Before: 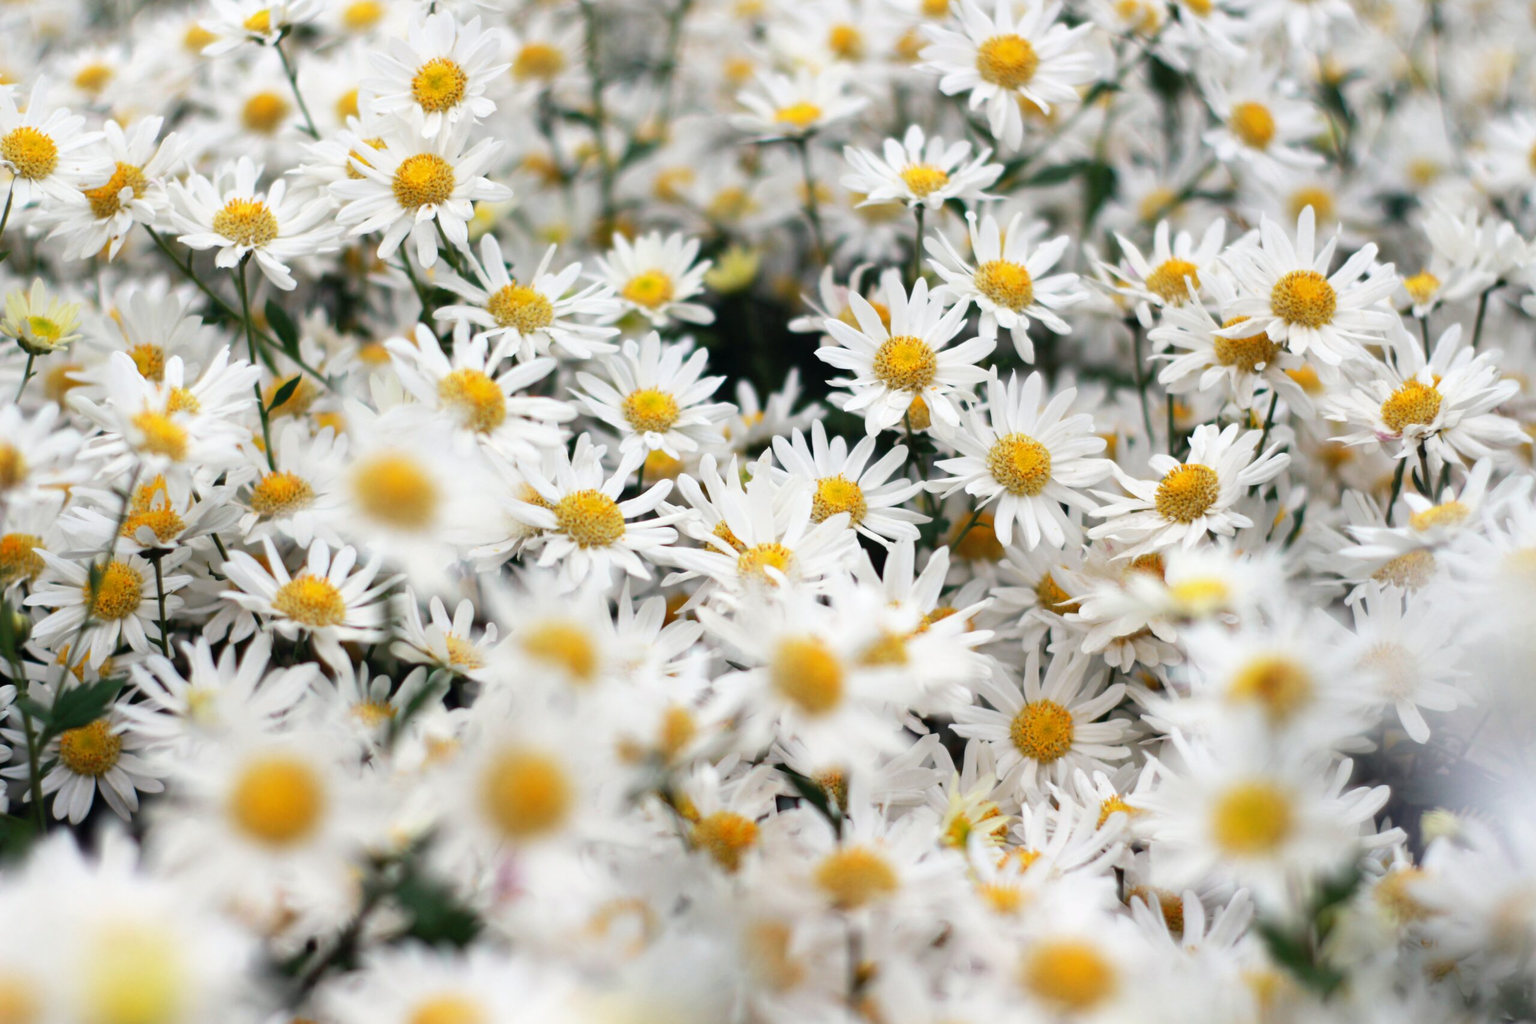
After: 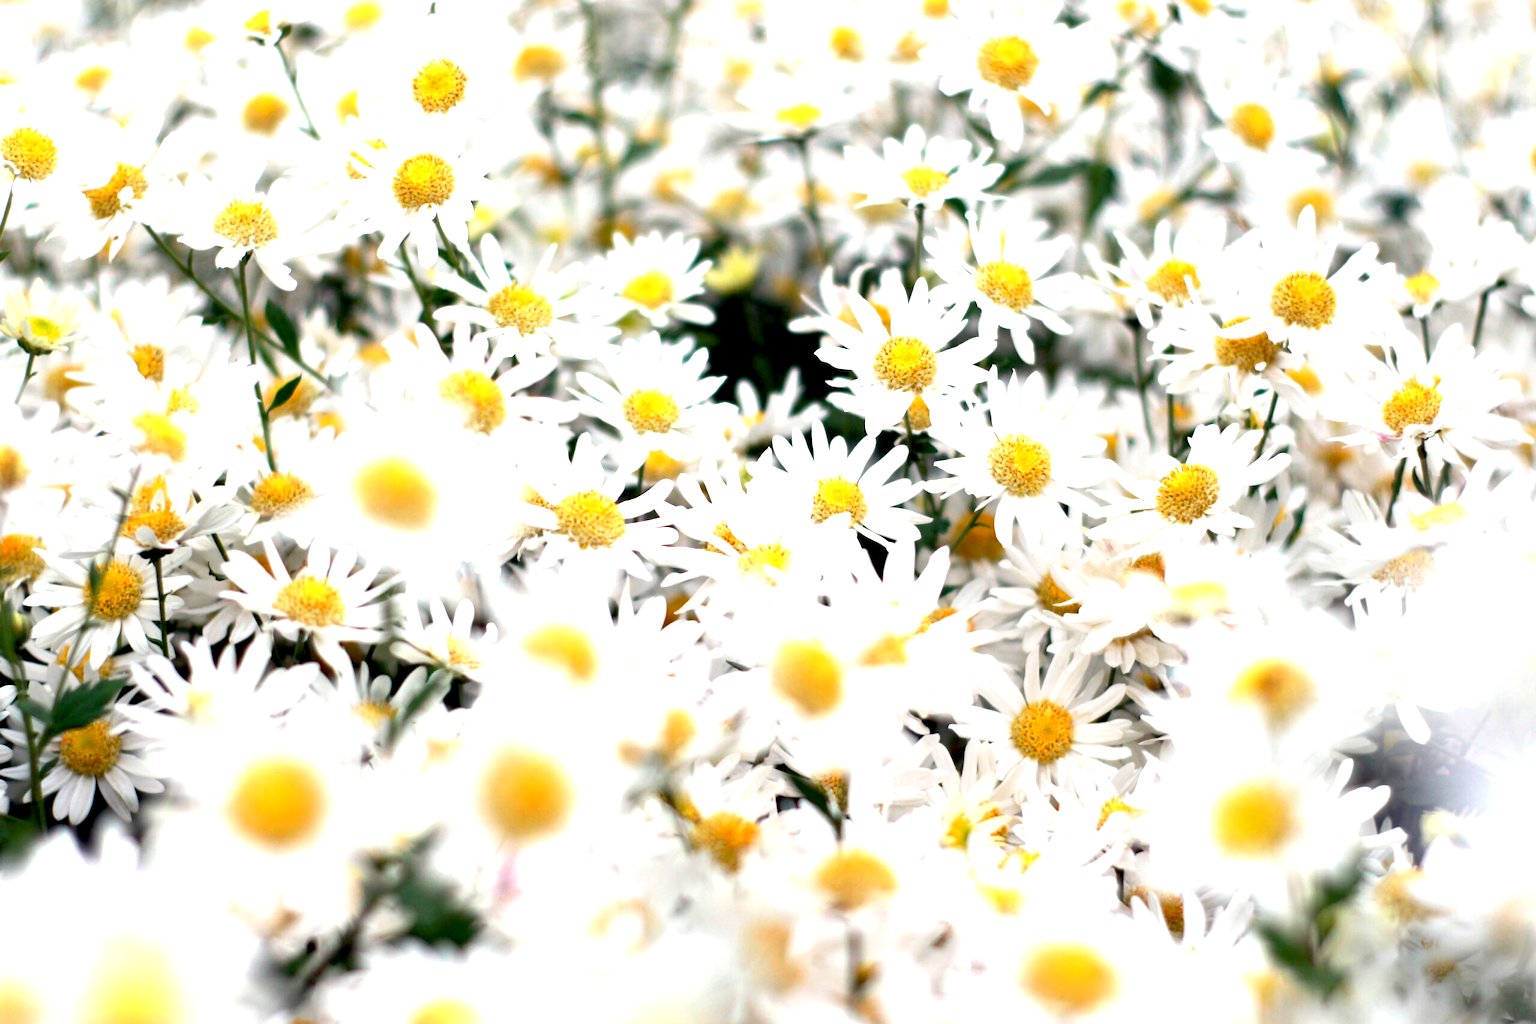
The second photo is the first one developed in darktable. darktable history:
exposure: black level correction 0.008, exposure 0.979 EV, compensate highlight preservation false
color balance: output saturation 98.5%
